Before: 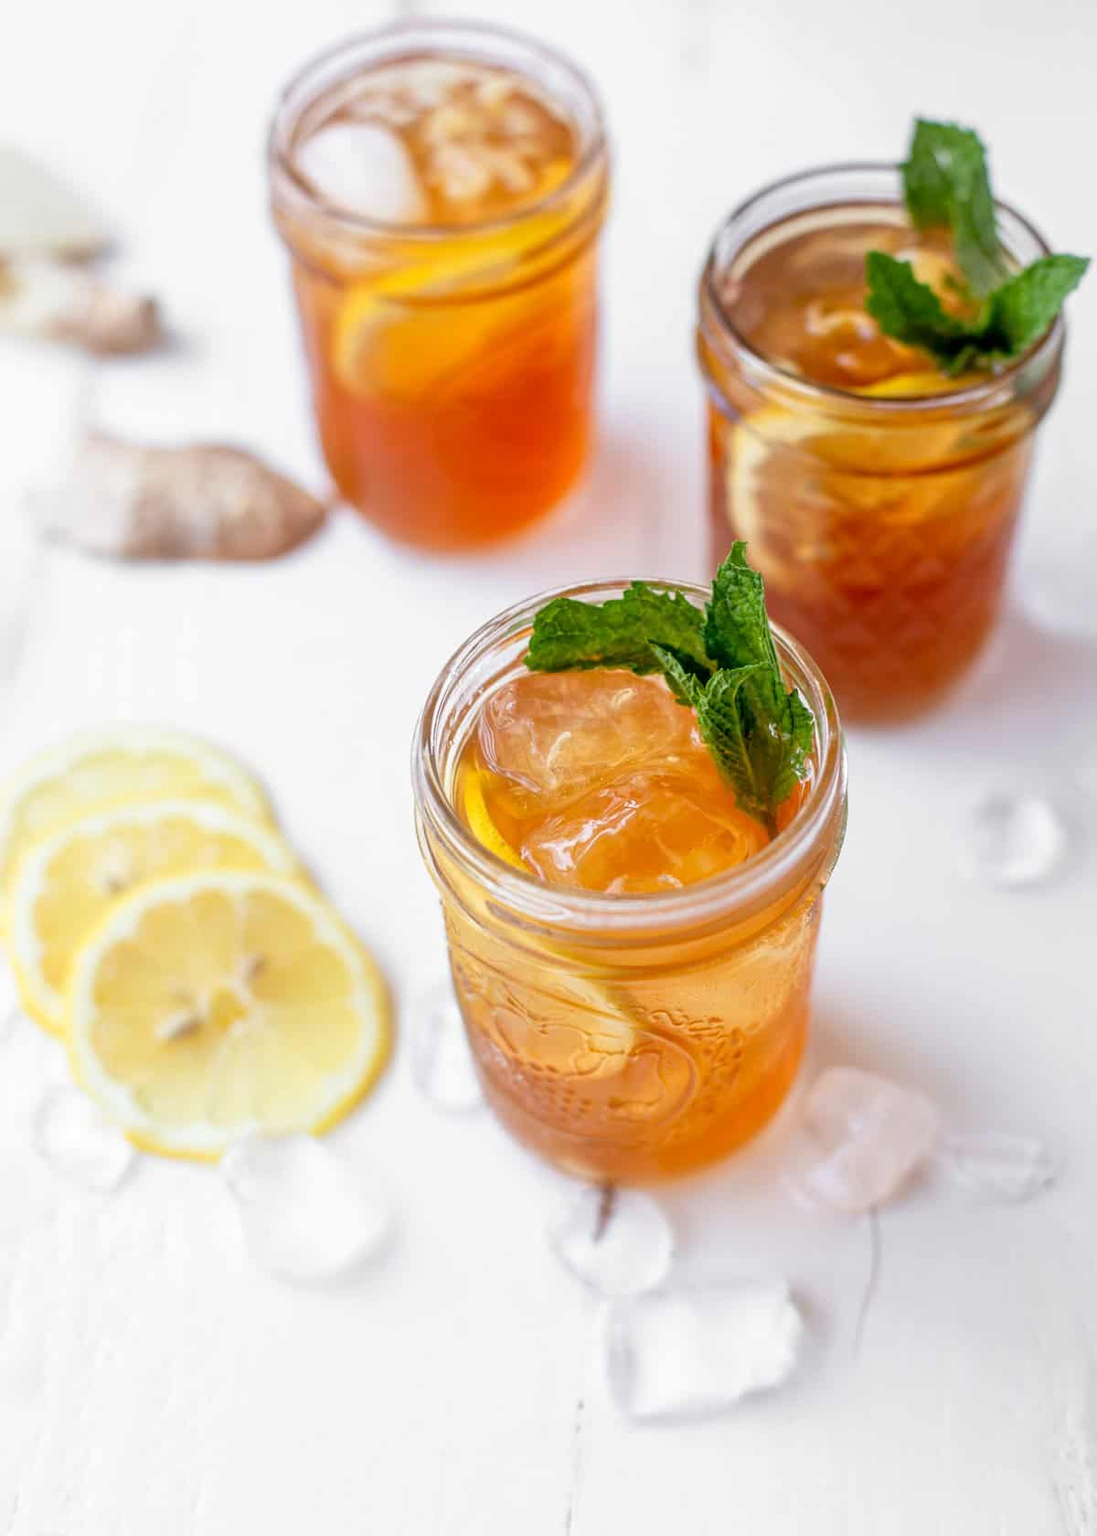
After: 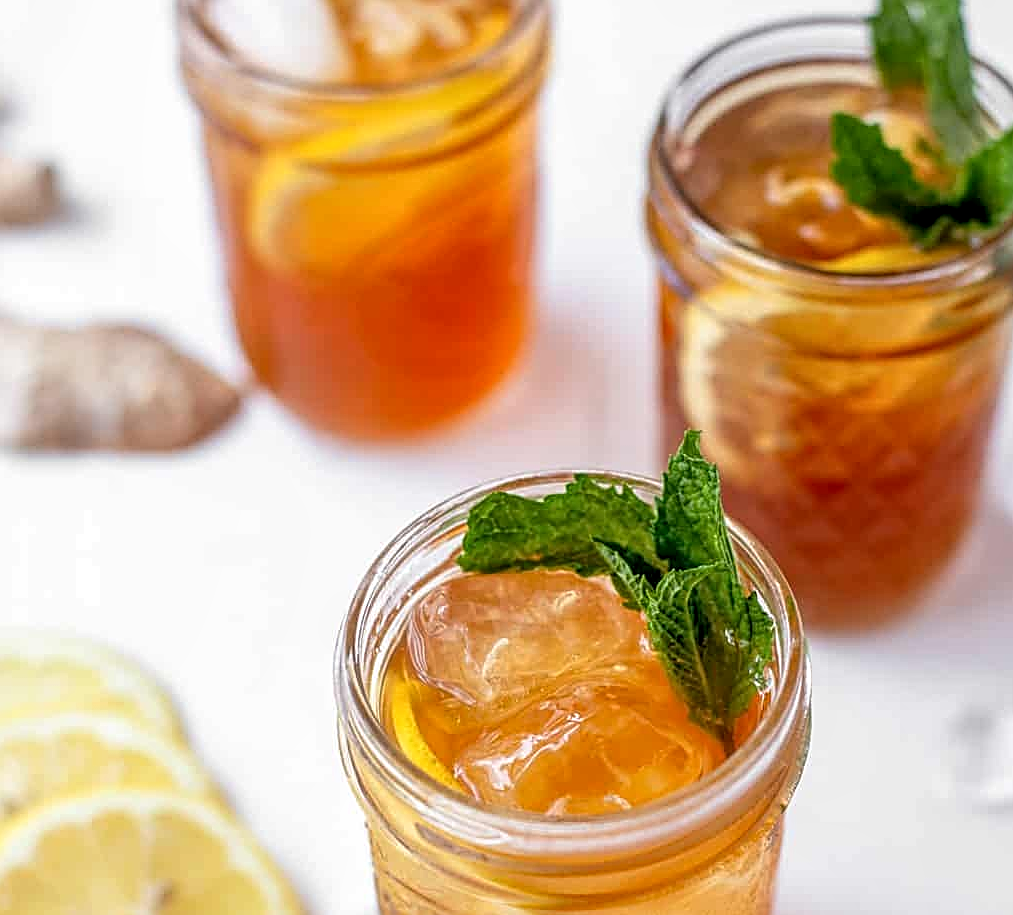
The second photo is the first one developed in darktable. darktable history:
local contrast: on, module defaults
sharpen: amount 0.75
crop and rotate: left 9.668%, top 9.681%, right 5.836%, bottom 35.817%
